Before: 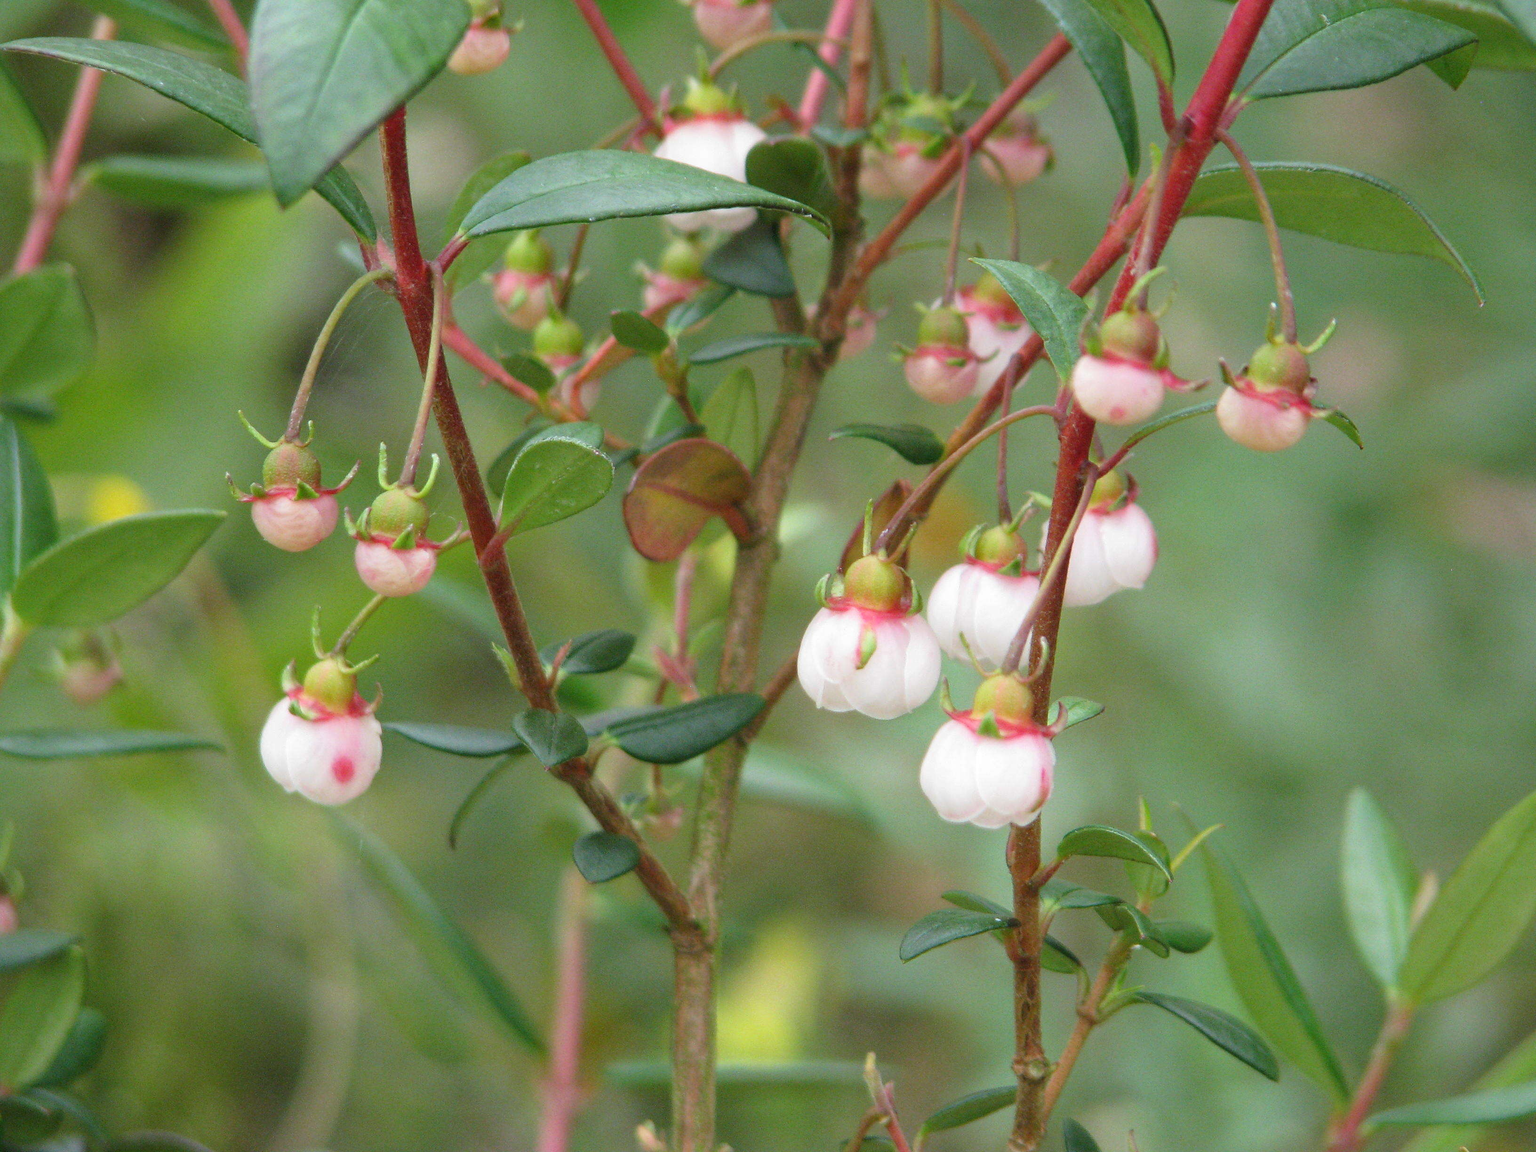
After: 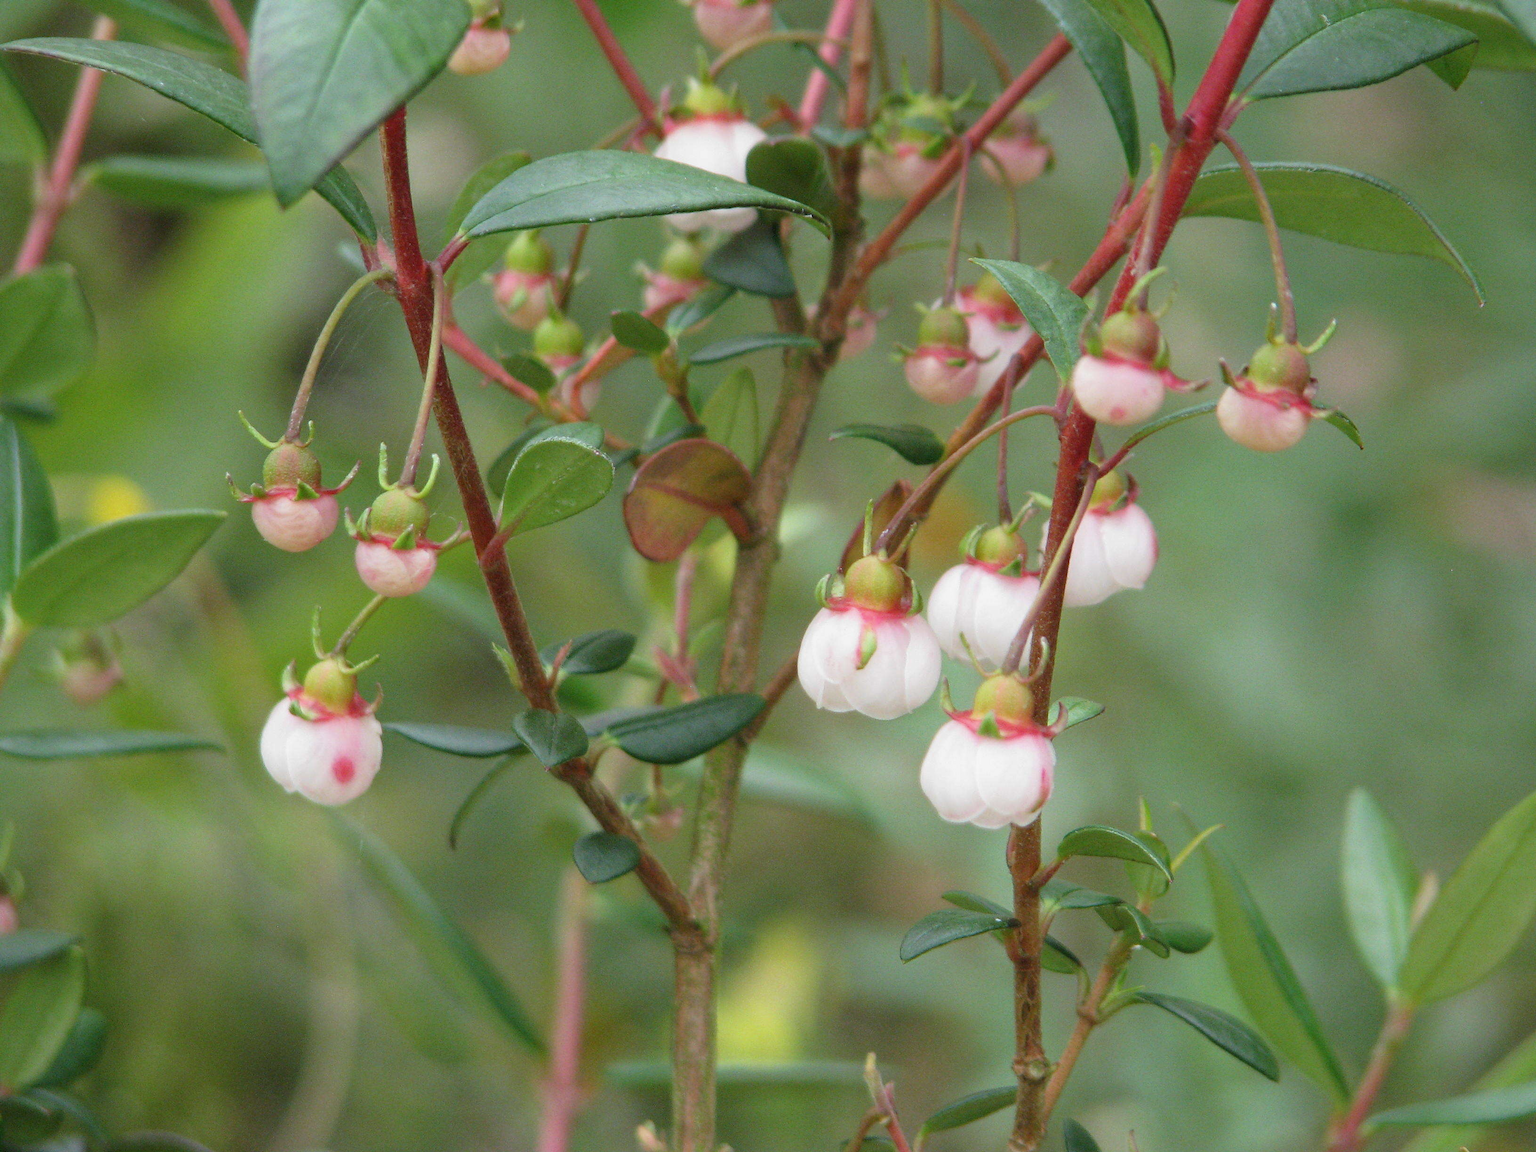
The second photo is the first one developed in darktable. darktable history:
exposure: black level correction 0.001, exposure -0.125 EV, compensate exposure bias true, compensate highlight preservation false
contrast brightness saturation: saturation -0.05
